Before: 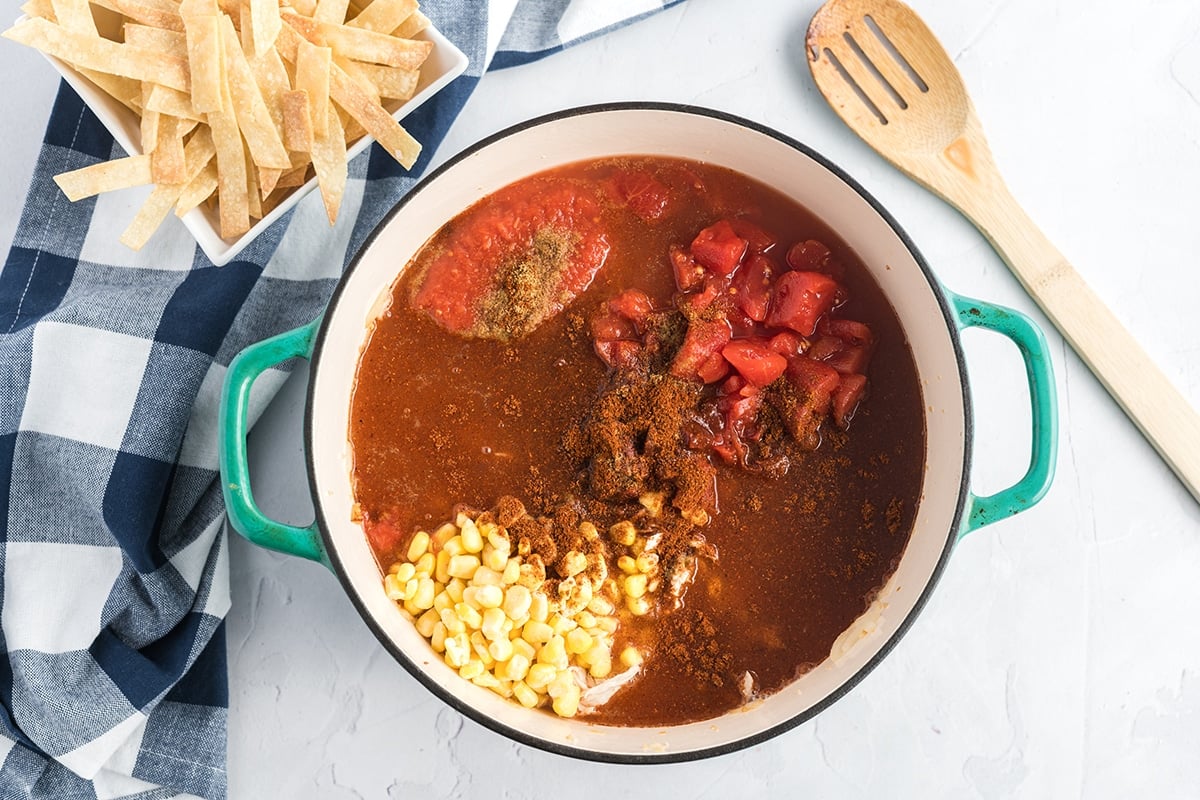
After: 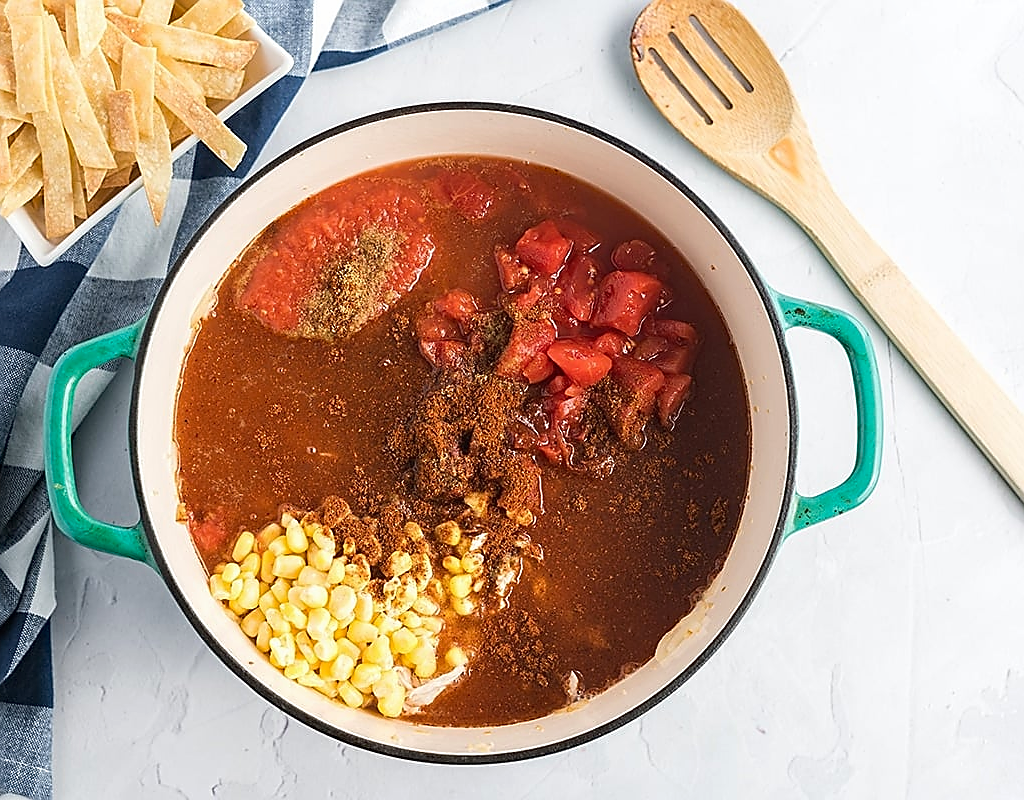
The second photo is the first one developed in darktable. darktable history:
local contrast: mode bilateral grid, contrast 99, coarseness 99, detail 90%, midtone range 0.2
haze removal: compatibility mode true, adaptive false
sharpen: radius 1.377, amount 1.26, threshold 0.7
crop and rotate: left 14.635%
